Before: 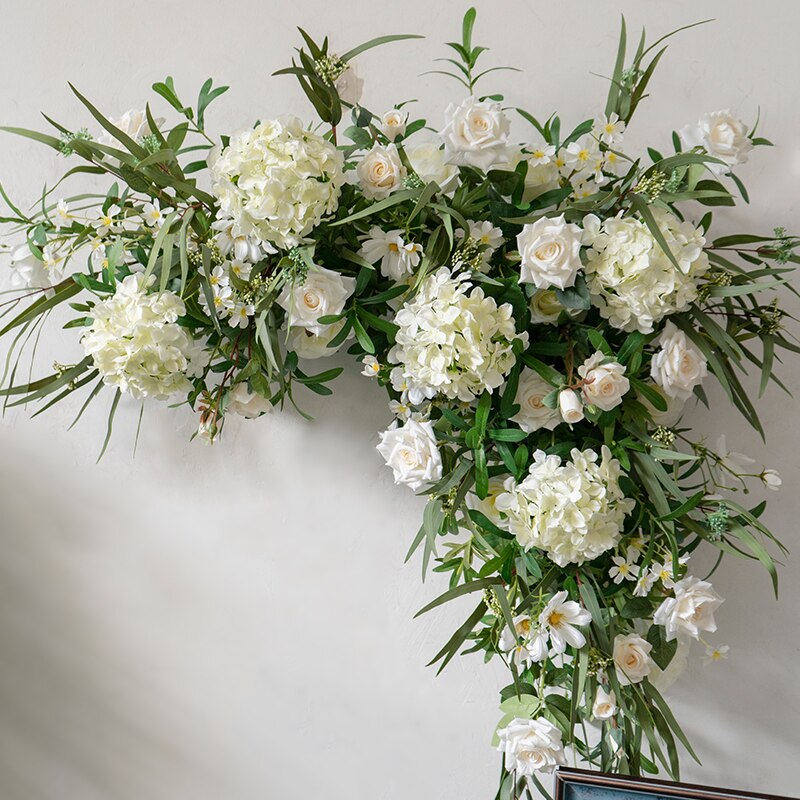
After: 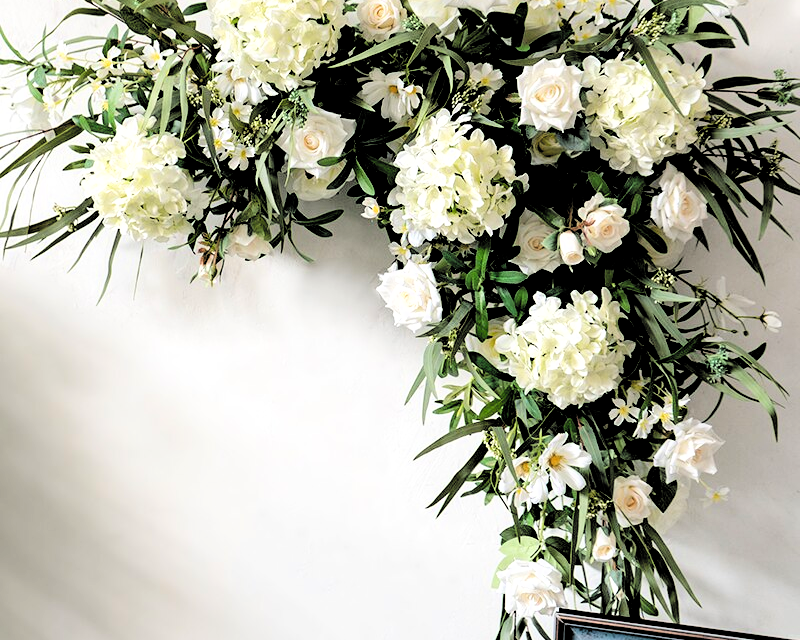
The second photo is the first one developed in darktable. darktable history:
filmic rgb: middle gray luminance 13.55%, black relative exposure -1.97 EV, white relative exposure 3.1 EV, threshold 6 EV, target black luminance 0%, hardness 1.79, latitude 59.23%, contrast 1.728, highlights saturation mix 5%, shadows ↔ highlights balance -37.52%, add noise in highlights 0, color science v3 (2019), use custom middle-gray values true, iterations of high-quality reconstruction 0, contrast in highlights soft, enable highlight reconstruction true
crop and rotate: top 19.998%
